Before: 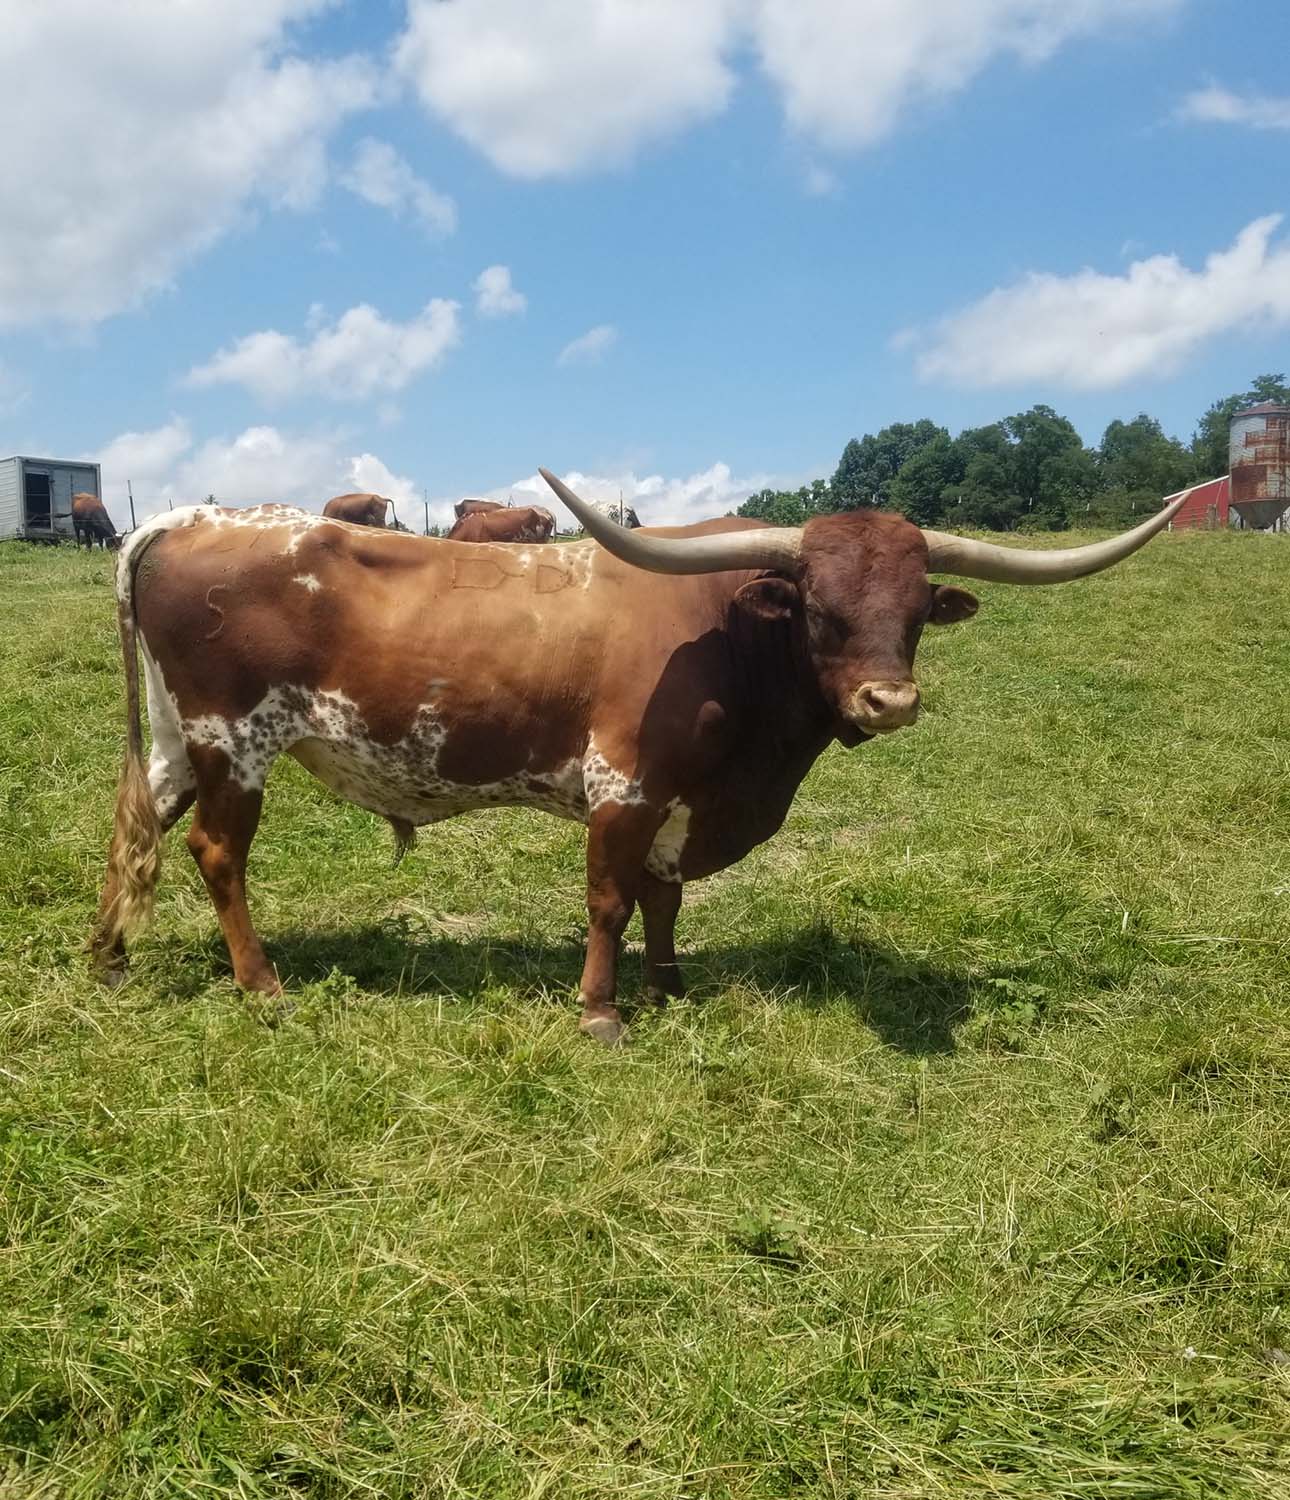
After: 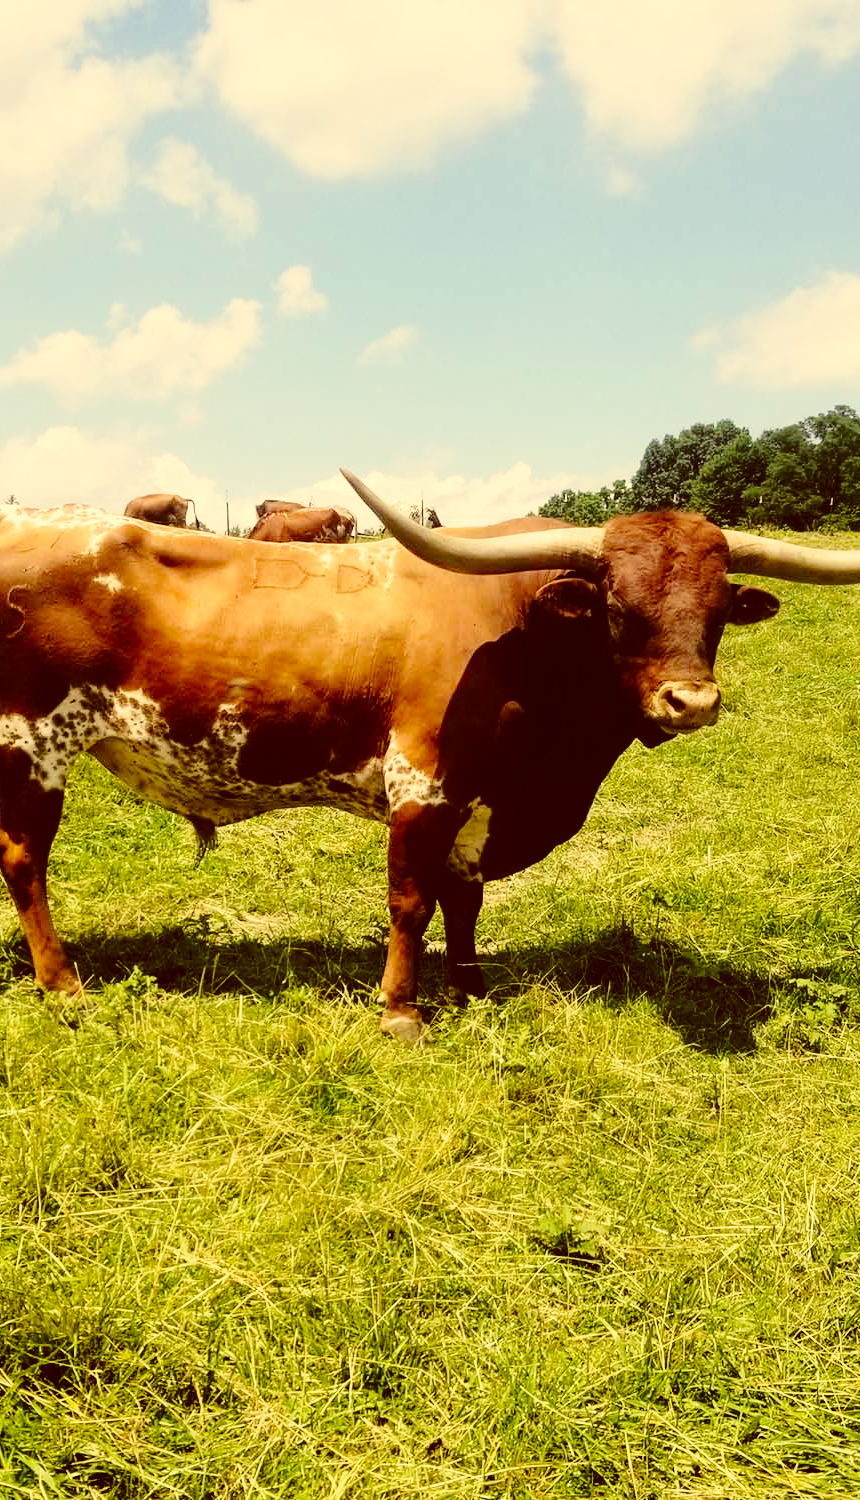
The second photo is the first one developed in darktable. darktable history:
crop: left 15.427%, right 17.877%
tone equalizer: on, module defaults
exposure: black level correction 0.001, exposure -0.202 EV, compensate highlight preservation false
color correction: highlights a* 1.16, highlights b* 24.22, shadows a* 15.55, shadows b* 24.66
base curve: curves: ch0 [(0, 0) (0.036, 0.037) (0.121, 0.228) (0.46, 0.76) (0.859, 0.983) (1, 1)], preserve colors none
tone curve: curves: ch0 [(0.021, 0) (0.104, 0.052) (0.496, 0.526) (0.737, 0.783) (1, 1)], color space Lab, independent channels, preserve colors none
